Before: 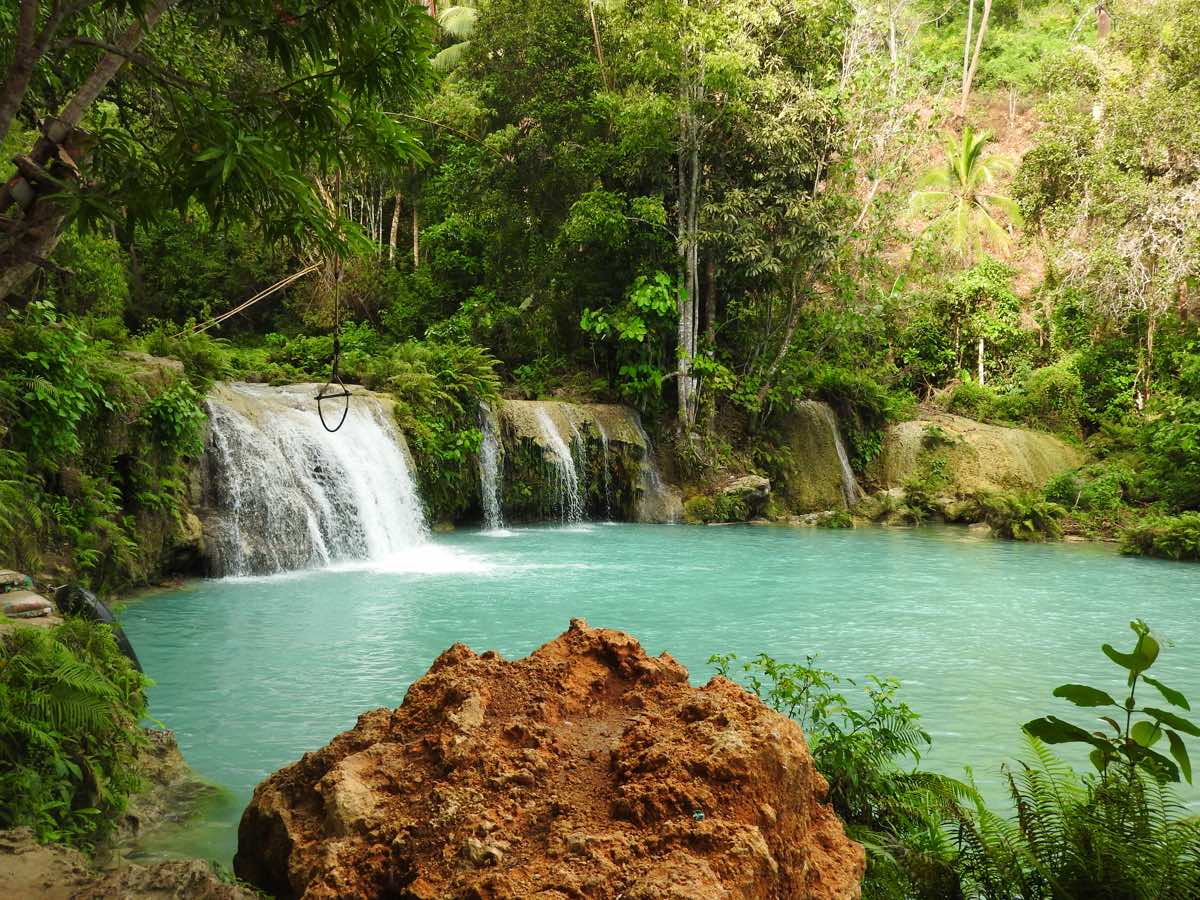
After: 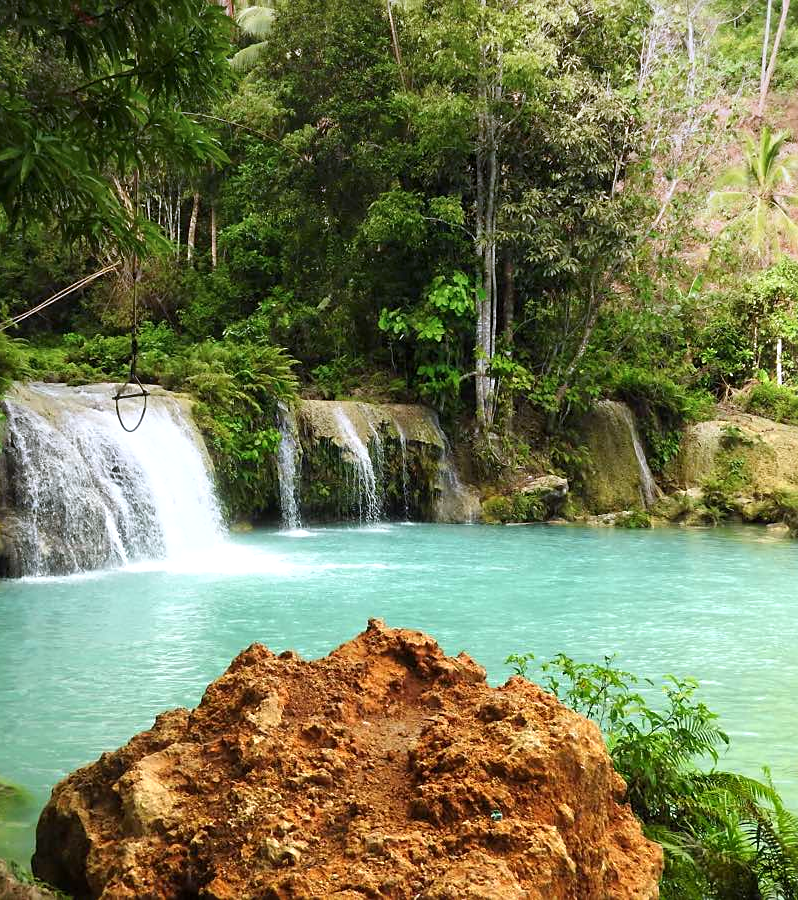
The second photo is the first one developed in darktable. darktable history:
crop: left 16.899%, right 16.556%
local contrast: highlights 100%, shadows 100%, detail 120%, midtone range 0.2
contrast equalizer: y [[0.5 ×4, 0.467, 0.376], [0.5 ×6], [0.5 ×6], [0 ×6], [0 ×6]]
exposure: exposure 0.566 EV, compensate highlight preservation false
graduated density: hue 238.83°, saturation 50%
sharpen: radius 1.864, amount 0.398, threshold 1.271
bloom: size 3%, threshold 100%, strength 0%
